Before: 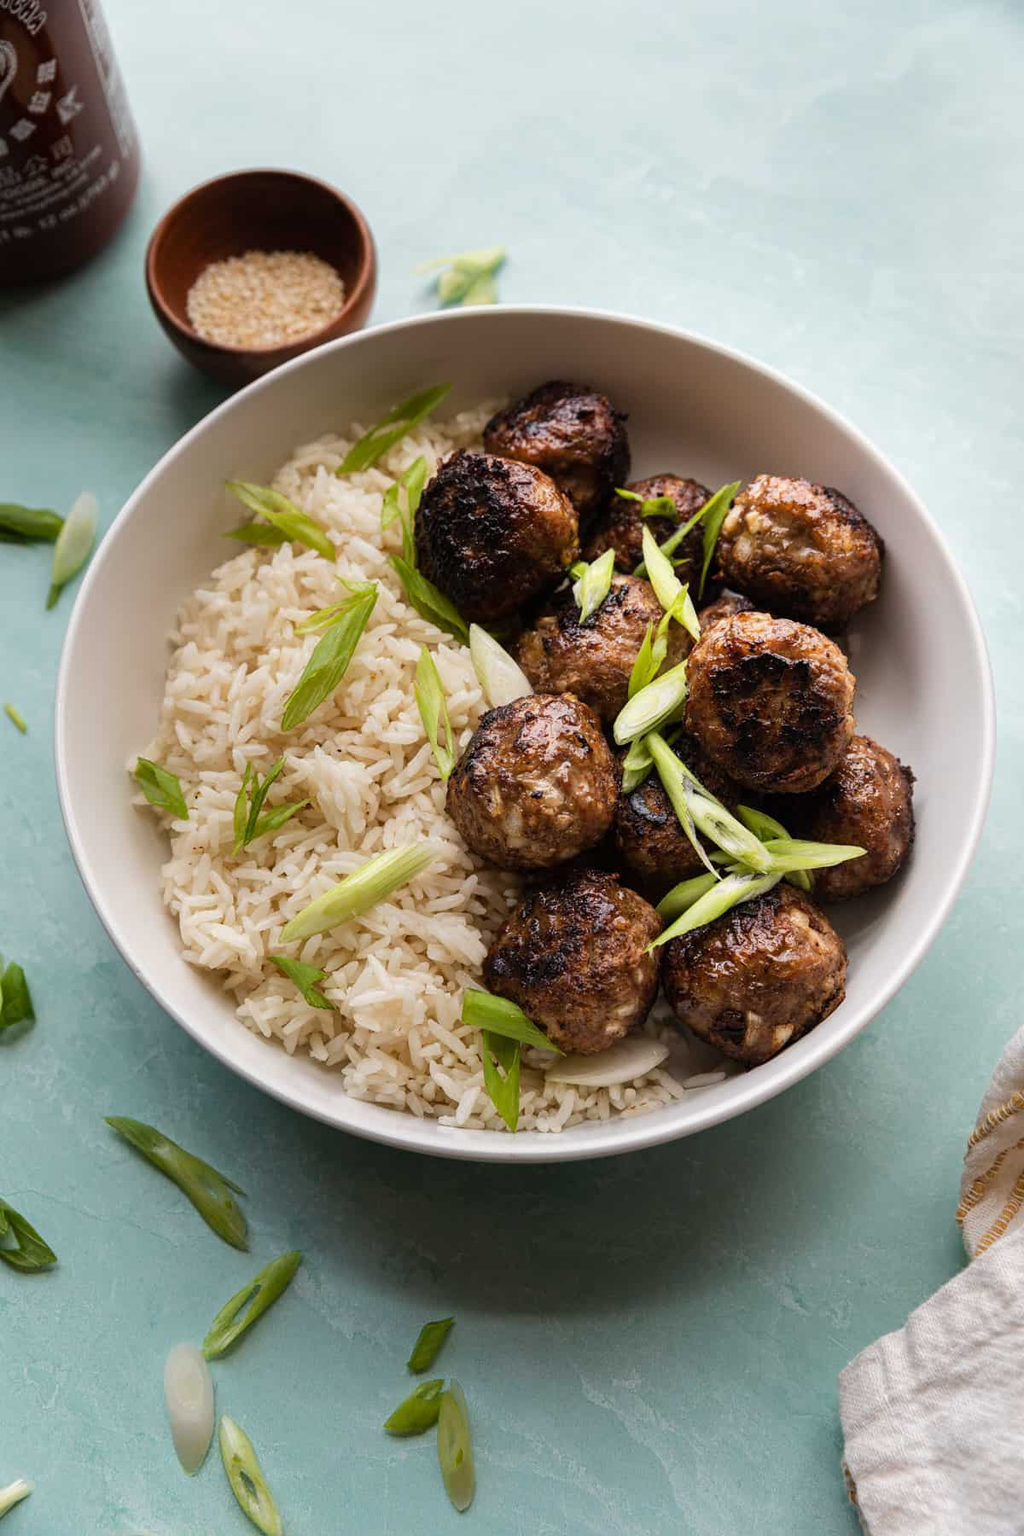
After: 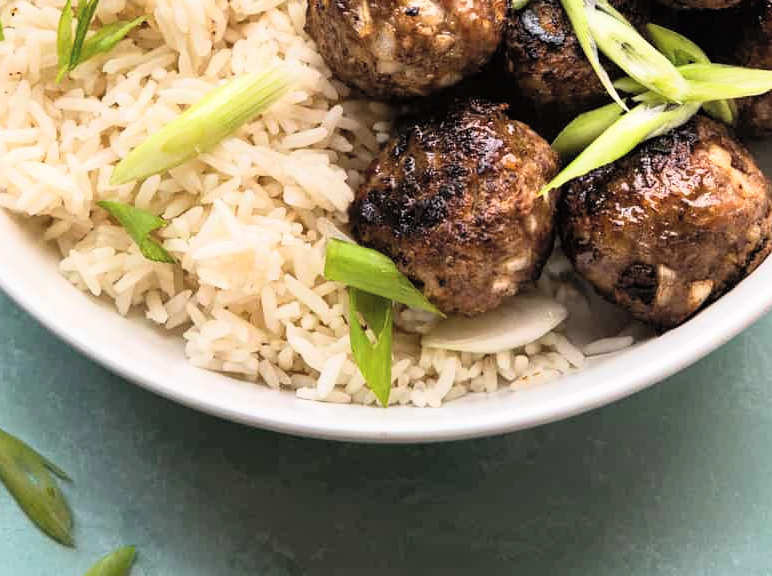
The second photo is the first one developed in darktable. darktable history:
crop: left 18.091%, top 51.13%, right 17.525%, bottom 16.85%
base curve: curves: ch0 [(0, 0) (0.005, 0.002) (0.193, 0.295) (0.399, 0.664) (0.75, 0.928) (1, 1)]
contrast brightness saturation: brightness 0.13
